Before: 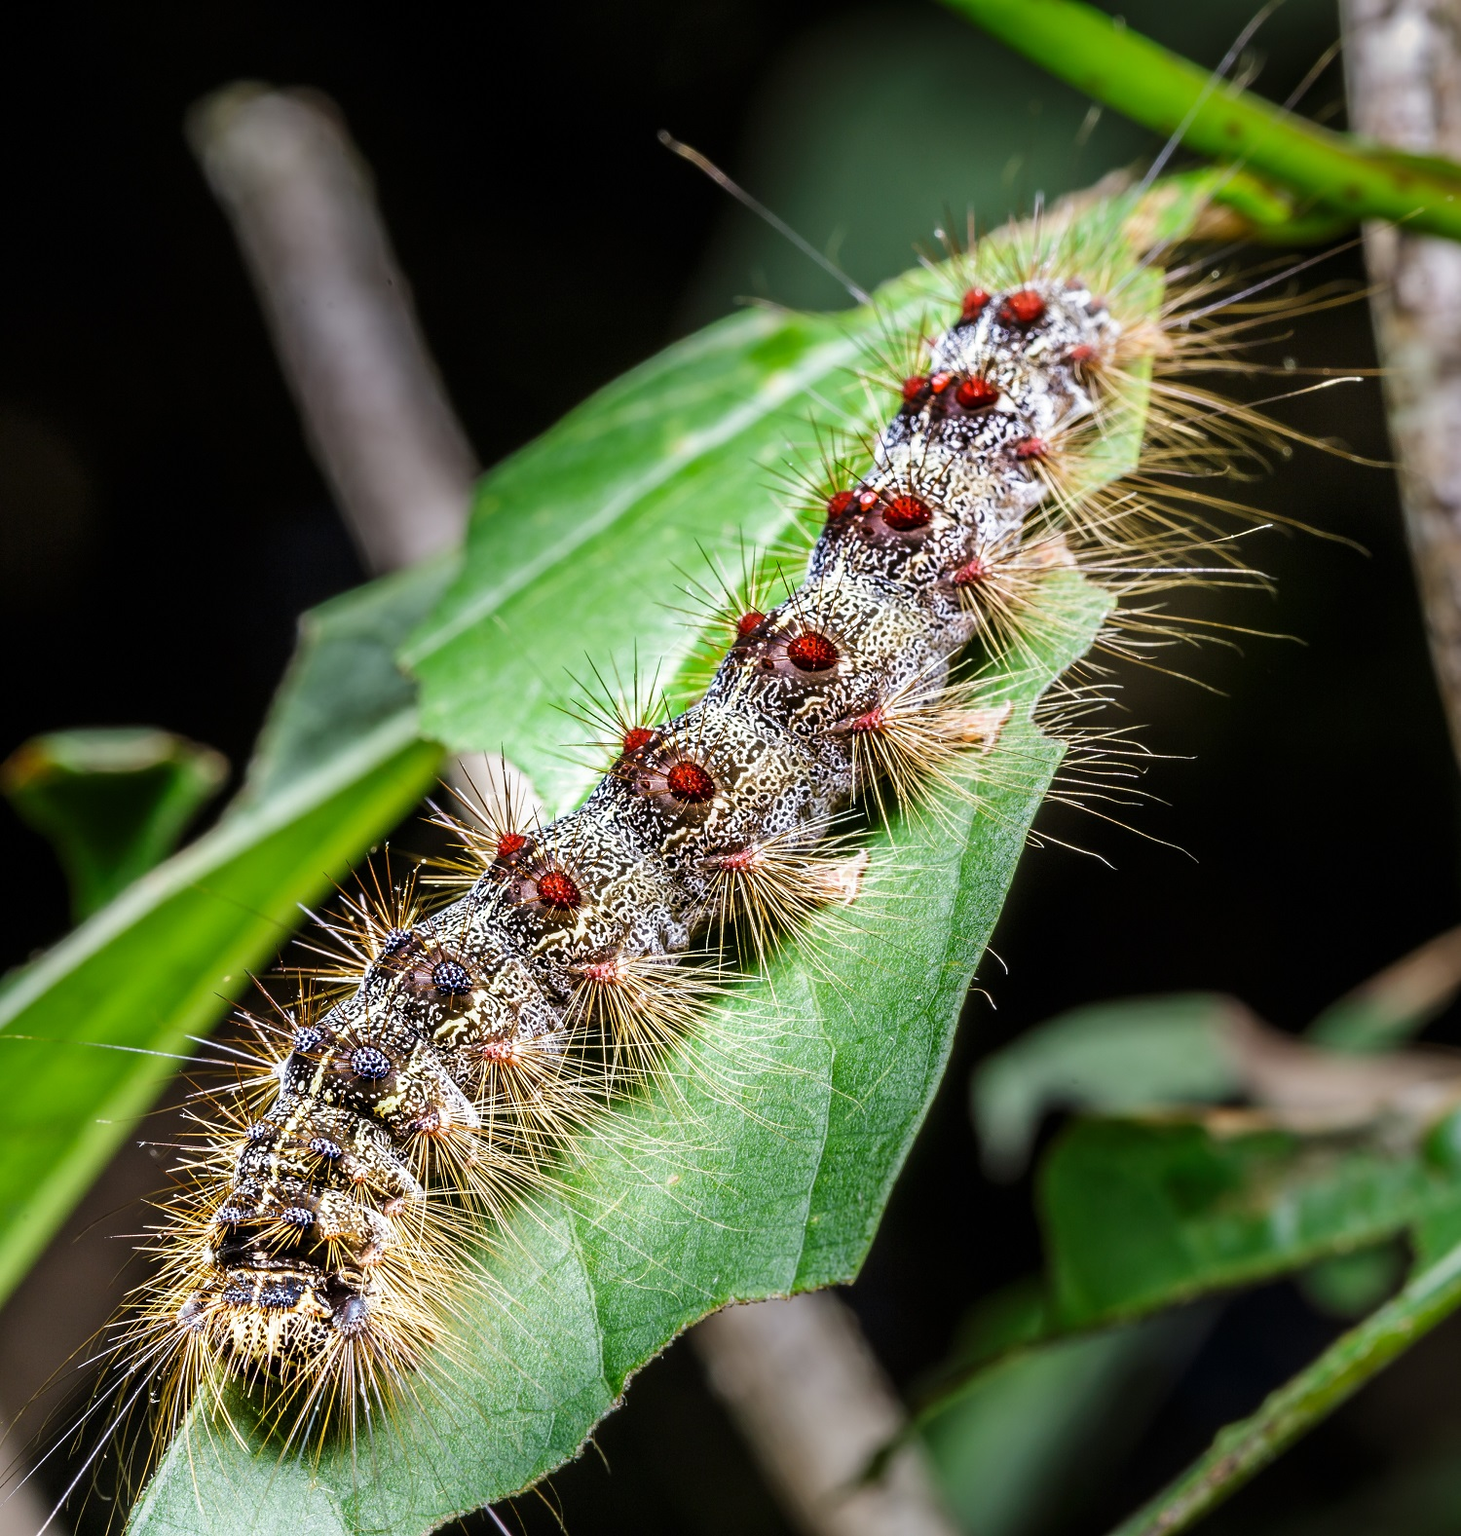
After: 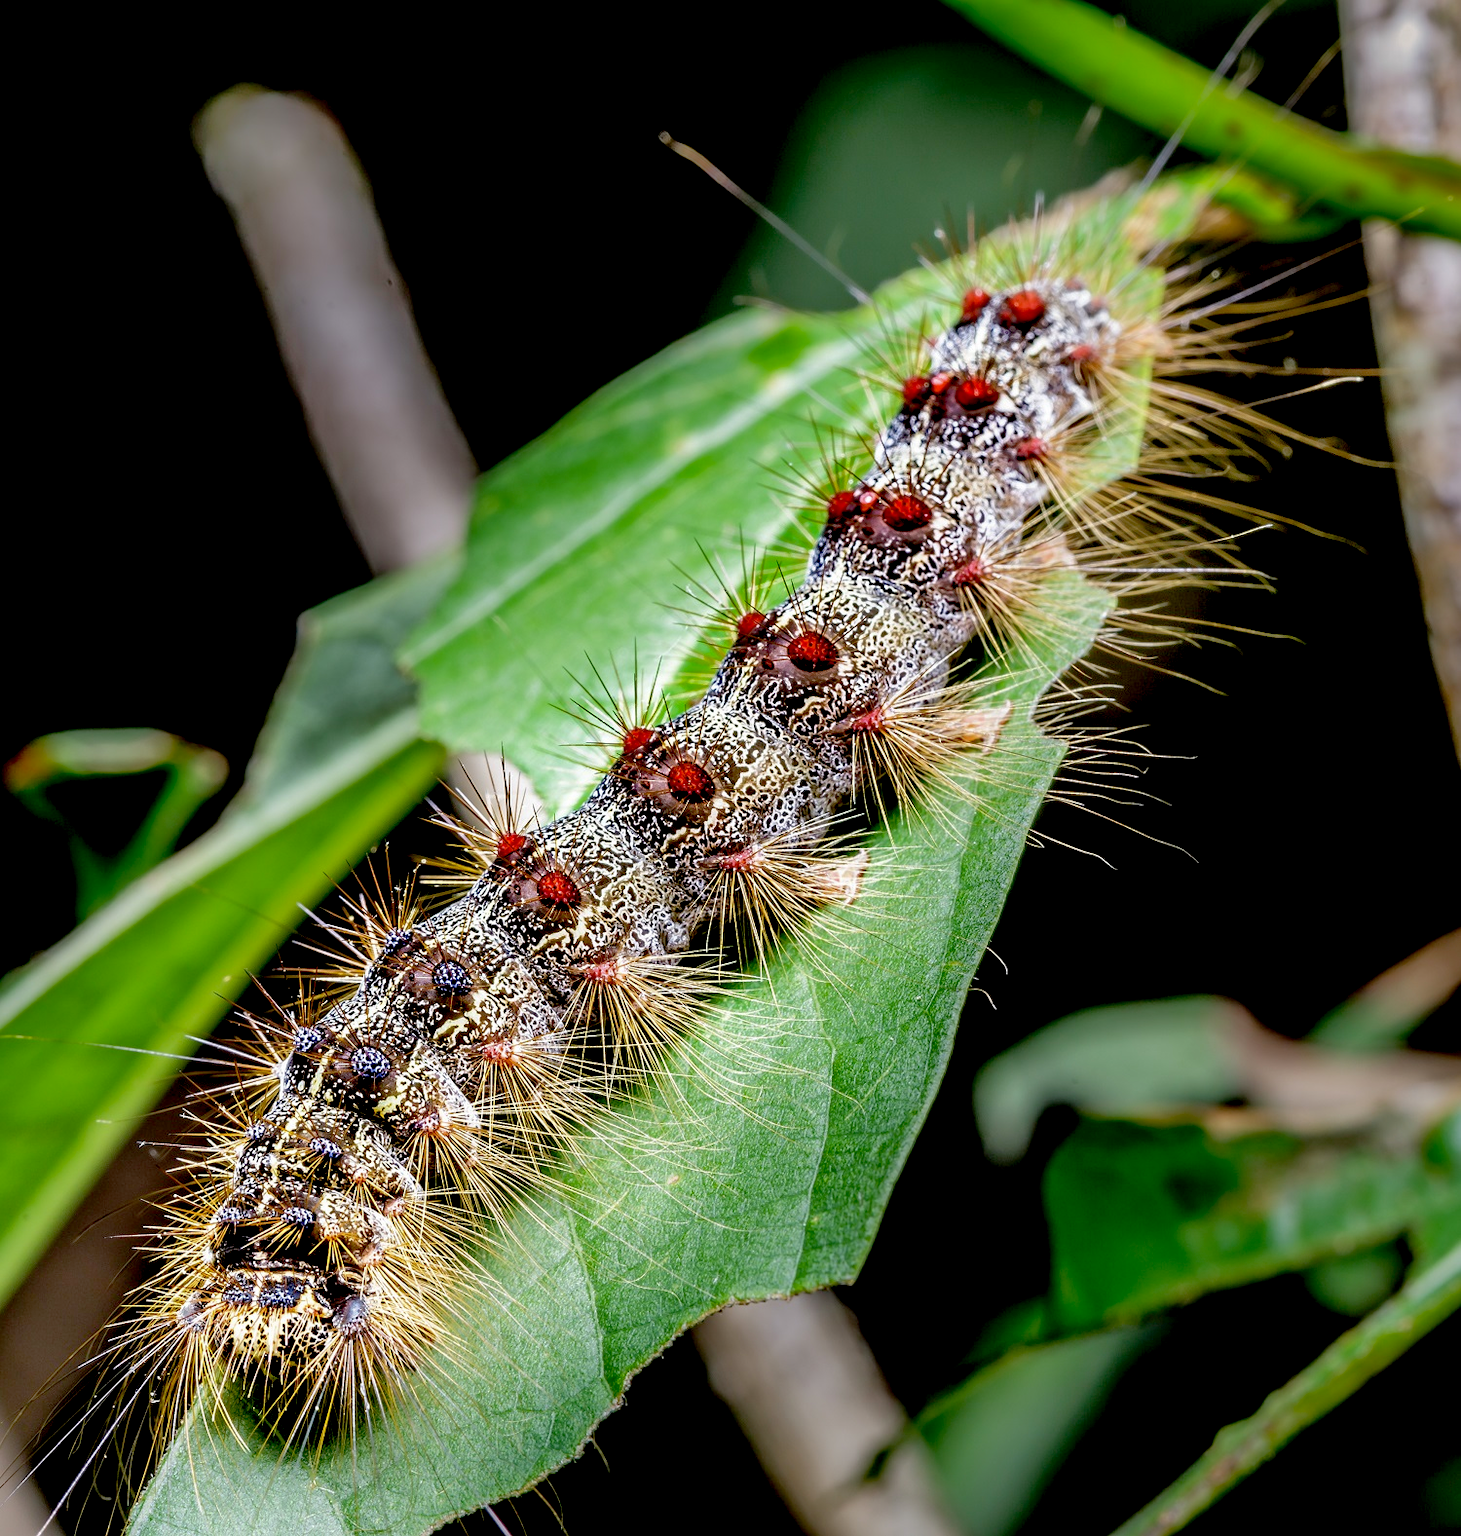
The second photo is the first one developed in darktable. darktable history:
exposure: black level correction 0.016, exposure -0.005 EV, compensate highlight preservation false
shadows and highlights: on, module defaults
